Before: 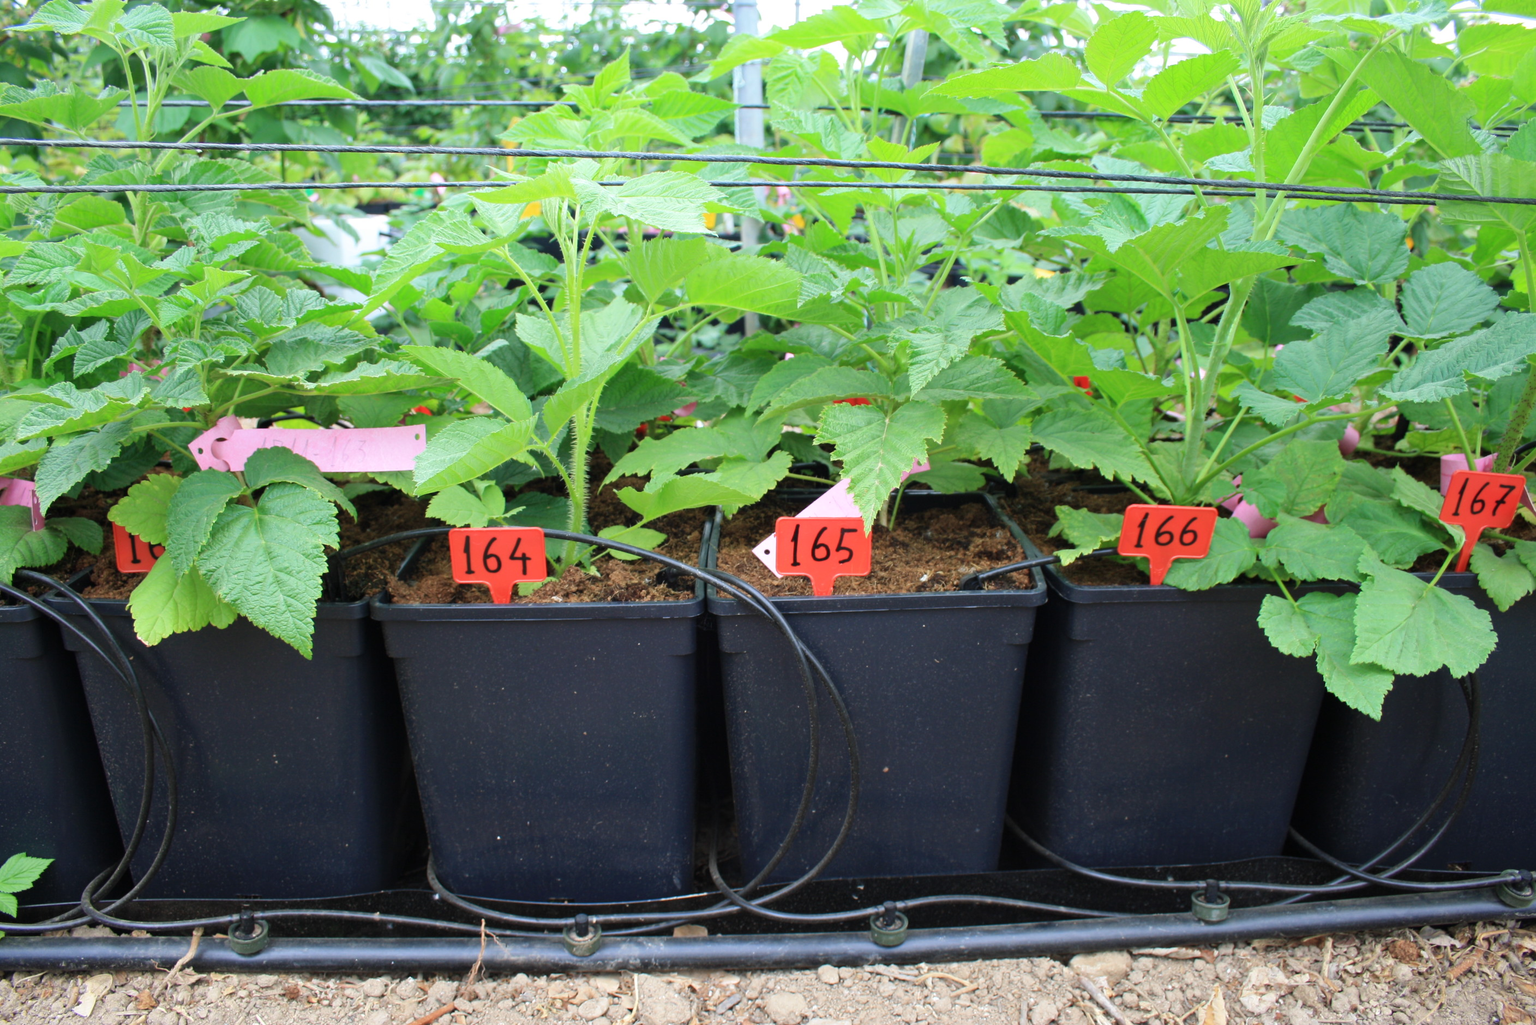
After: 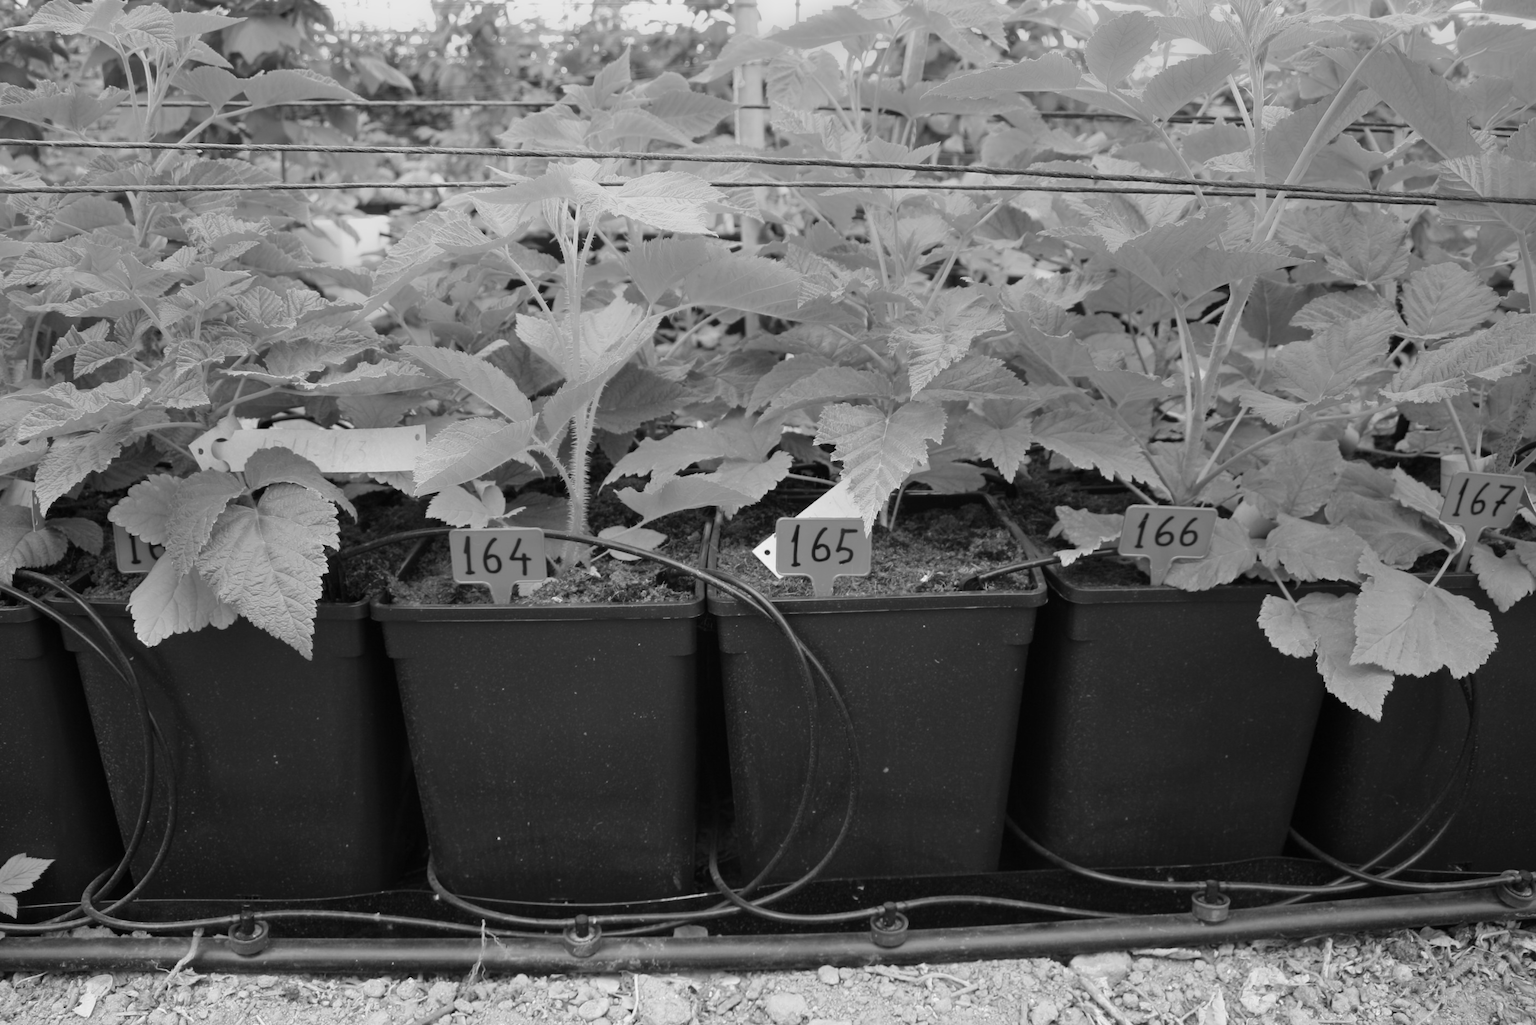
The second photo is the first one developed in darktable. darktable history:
tone equalizer: on, module defaults
monochrome: a 26.22, b 42.67, size 0.8
color balance rgb: perceptual saturation grading › global saturation 30%, global vibrance 20%
